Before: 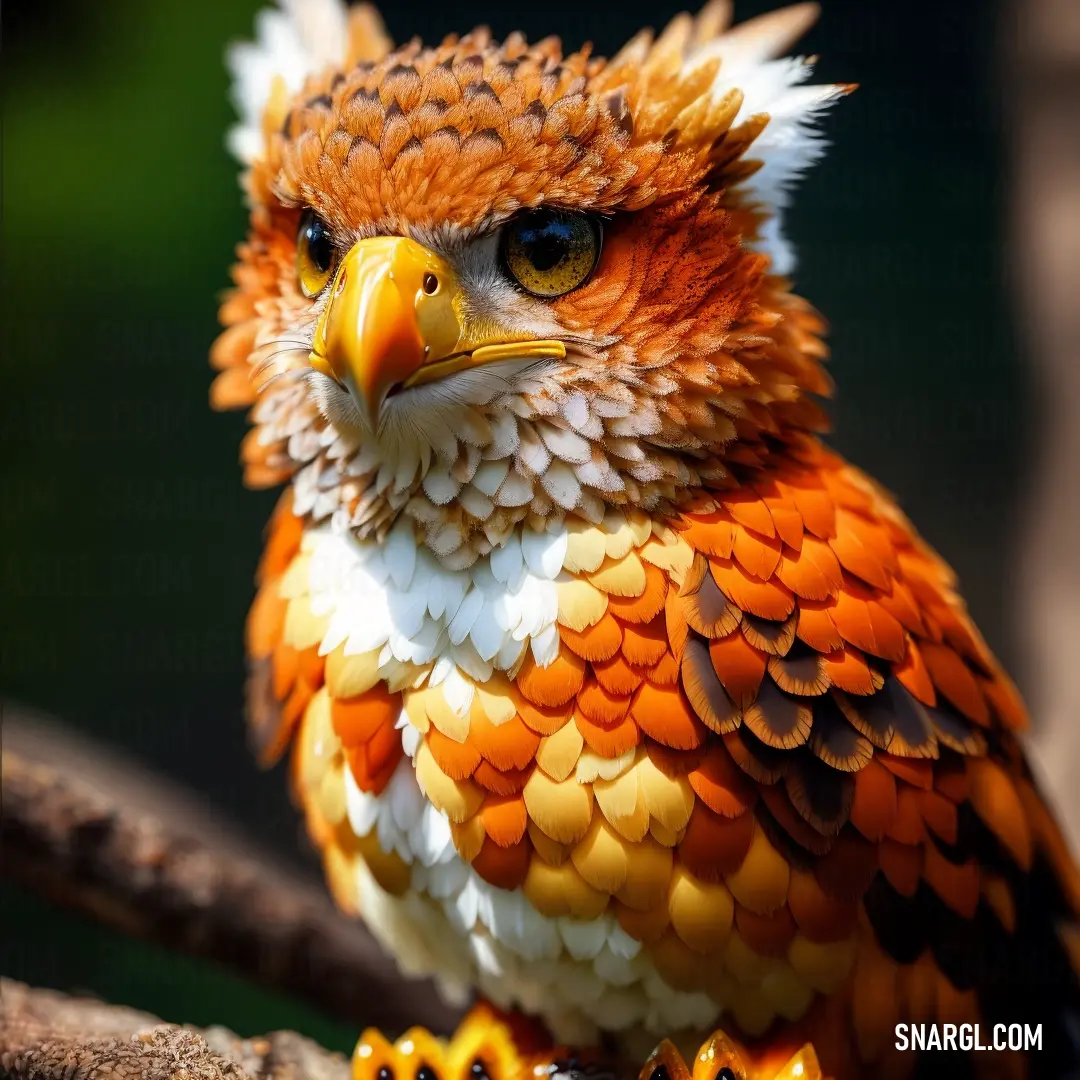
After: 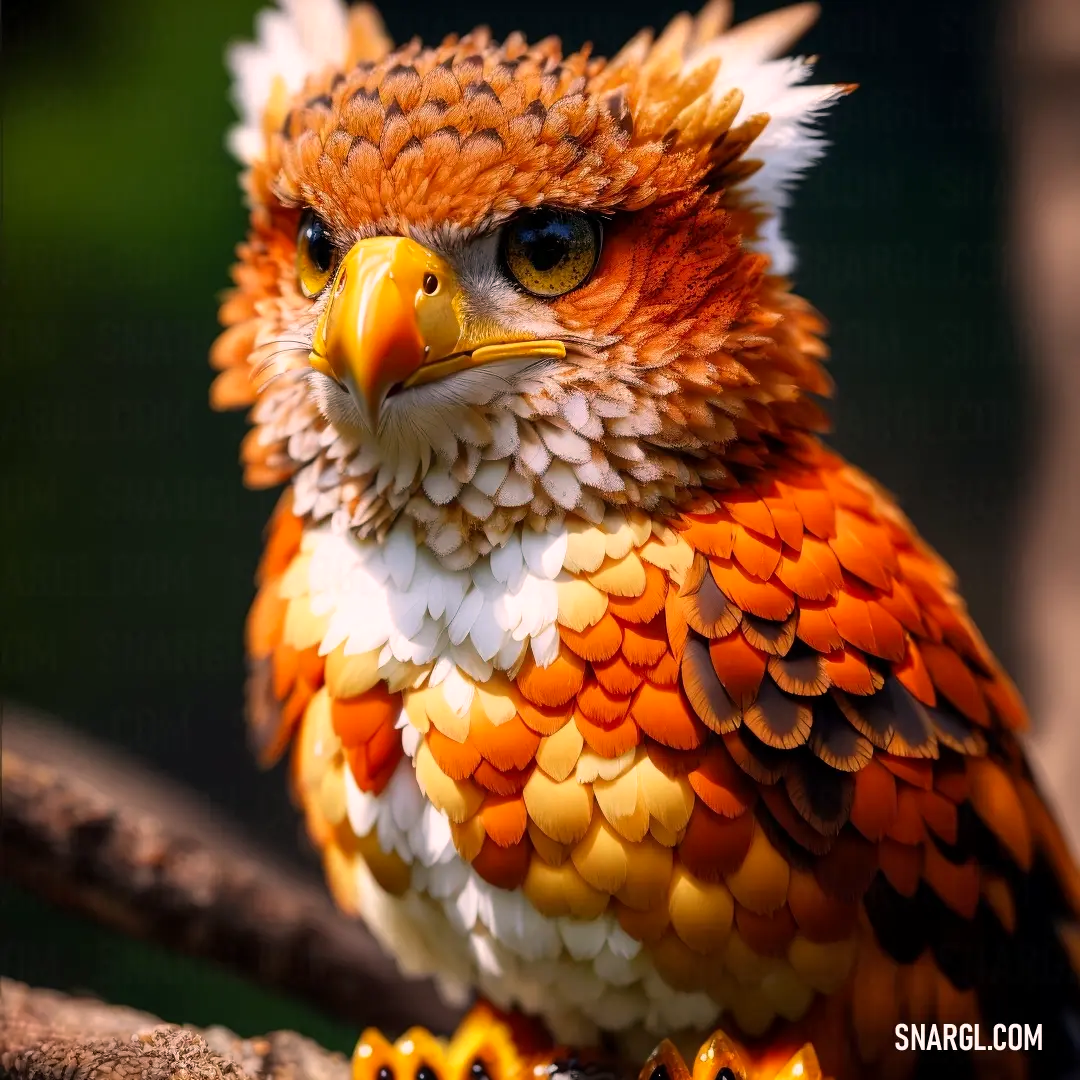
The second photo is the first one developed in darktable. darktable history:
color correction: highlights a* 12.42, highlights b* 5.56
local contrast: mode bilateral grid, contrast 14, coarseness 37, detail 106%, midtone range 0.2
